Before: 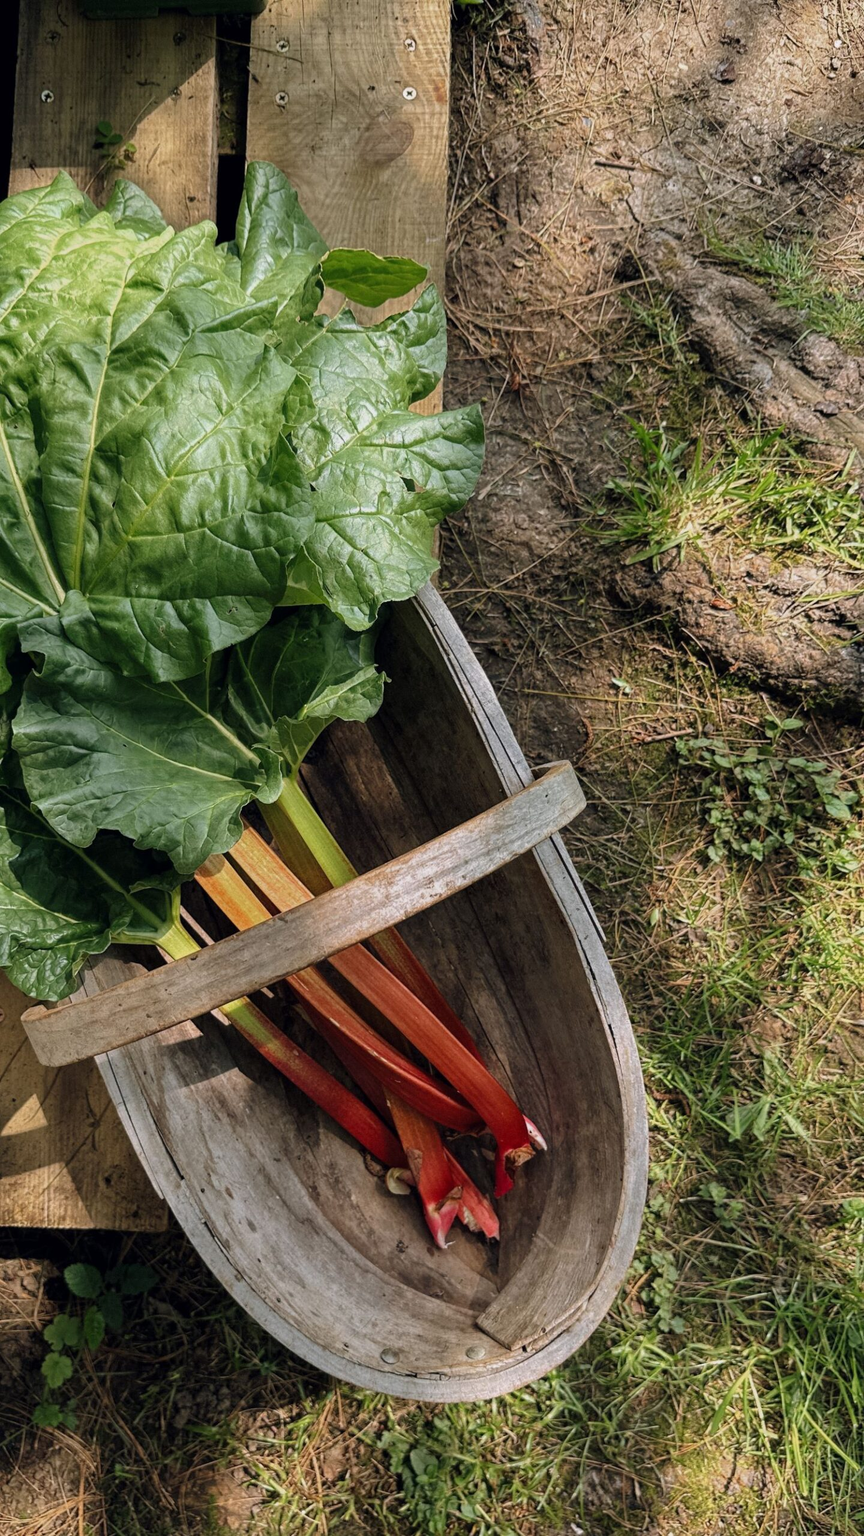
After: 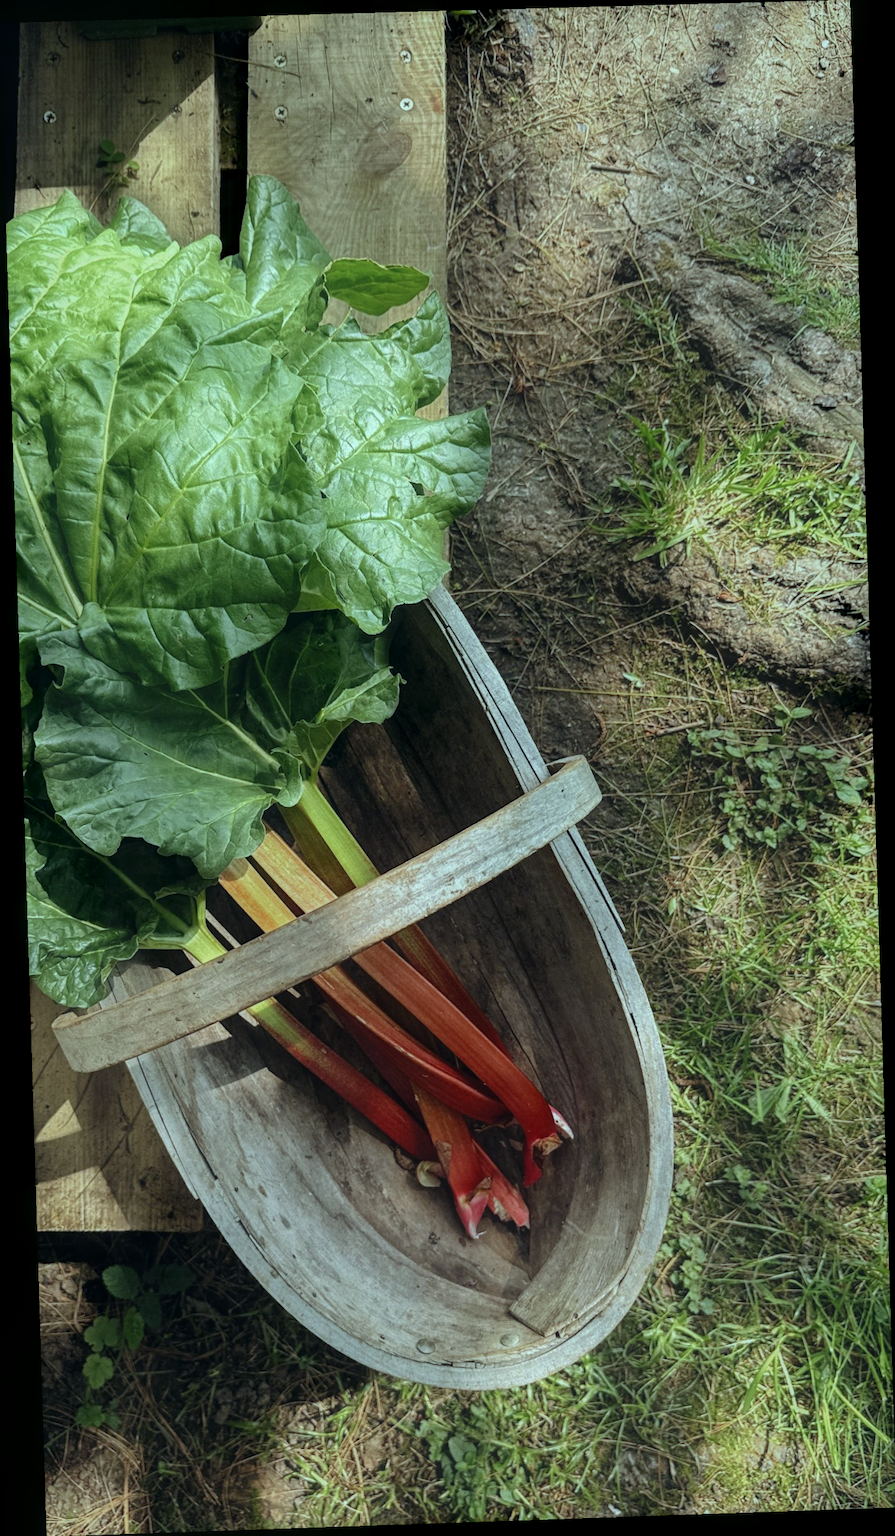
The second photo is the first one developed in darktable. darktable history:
contrast equalizer: octaves 7, y [[0.6 ×6], [0.55 ×6], [0 ×6], [0 ×6], [0 ×6]], mix -1
local contrast: detail 142%
white balance: red 1.004, blue 1.024
color balance: mode lift, gamma, gain (sRGB), lift [0.997, 0.979, 1.021, 1.011], gamma [1, 1.084, 0.916, 0.998], gain [1, 0.87, 1.13, 1.101], contrast 4.55%, contrast fulcrum 38.24%, output saturation 104.09%
rotate and perspective: rotation -1.77°, lens shift (horizontal) 0.004, automatic cropping off
